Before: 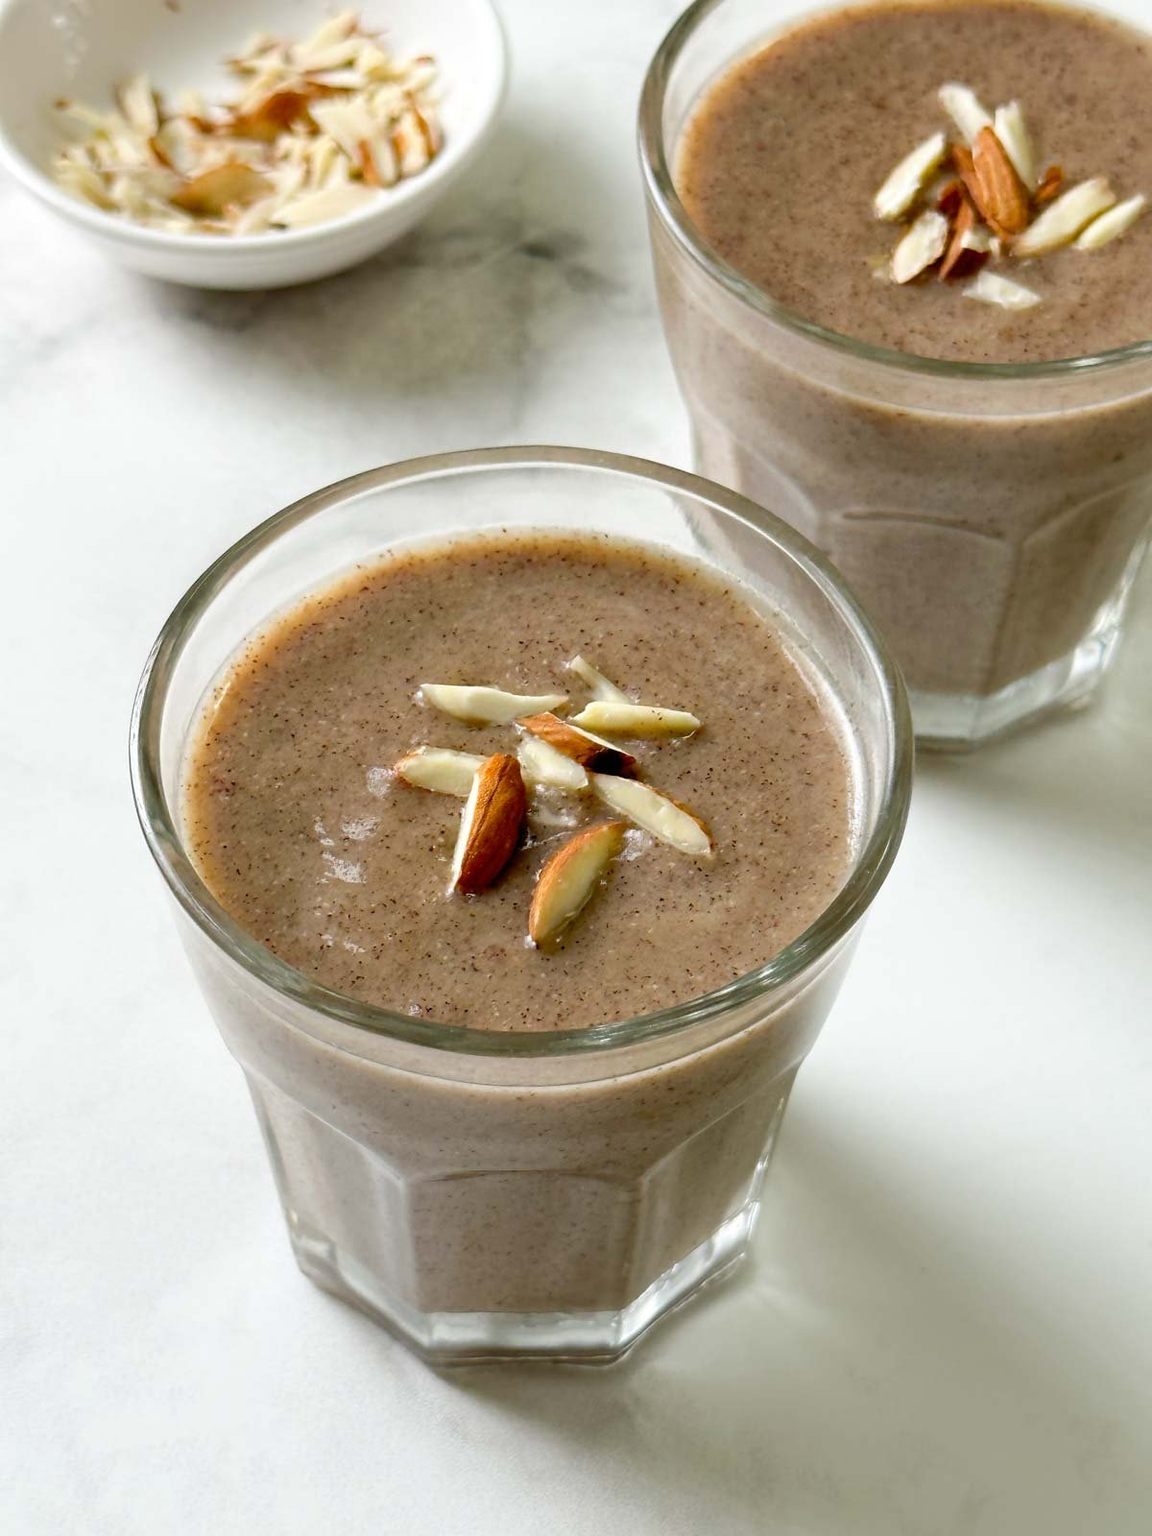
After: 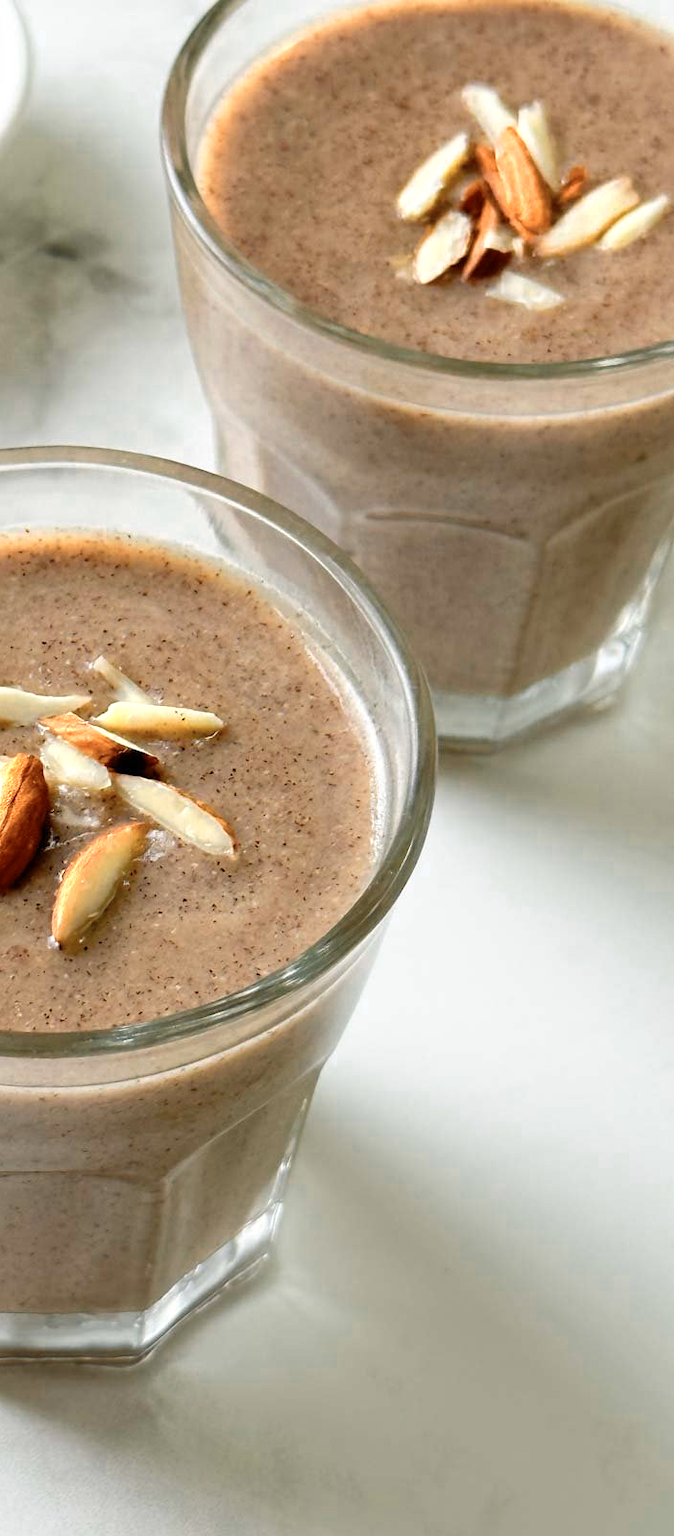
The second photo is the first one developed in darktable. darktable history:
color zones: curves: ch0 [(0.018, 0.548) (0.197, 0.654) (0.425, 0.447) (0.605, 0.658) (0.732, 0.579)]; ch1 [(0.105, 0.531) (0.224, 0.531) (0.386, 0.39) (0.618, 0.456) (0.732, 0.456) (0.956, 0.421)]; ch2 [(0.039, 0.583) (0.215, 0.465) (0.399, 0.544) (0.465, 0.548) (0.614, 0.447) (0.724, 0.43) (0.882, 0.623) (0.956, 0.632)]
exposure: compensate exposure bias true, compensate highlight preservation false
crop: left 41.461%
